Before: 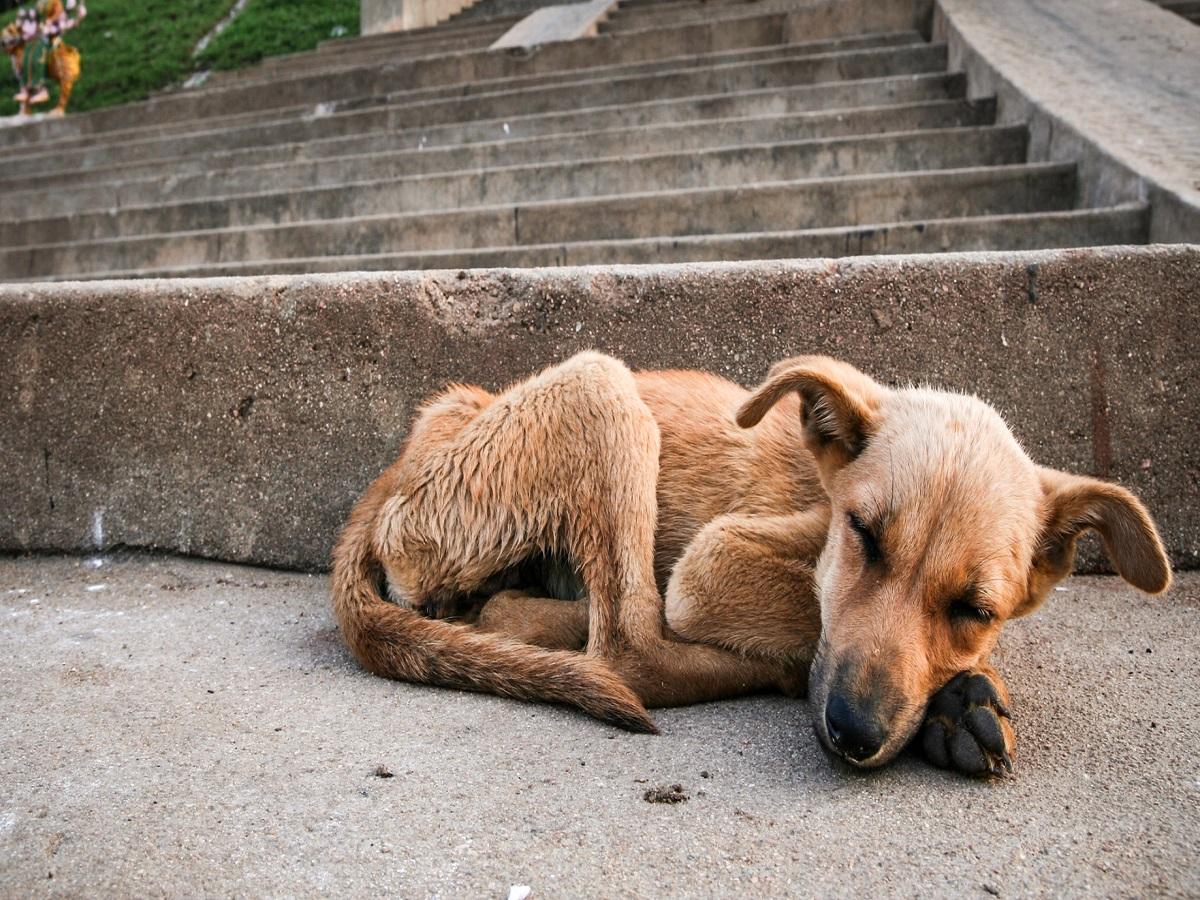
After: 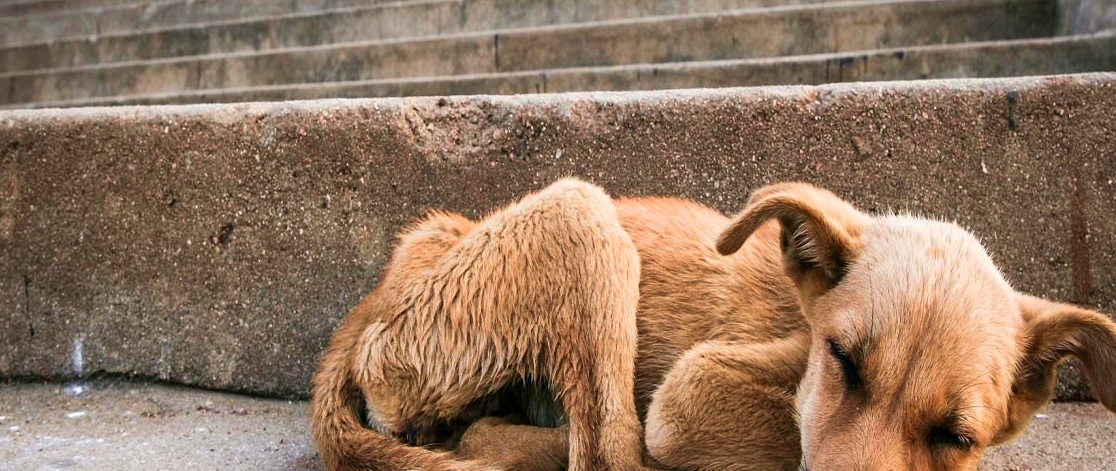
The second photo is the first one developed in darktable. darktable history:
crop: left 1.744%, top 19.225%, right 5.069%, bottom 28.357%
velvia: strength 45%
